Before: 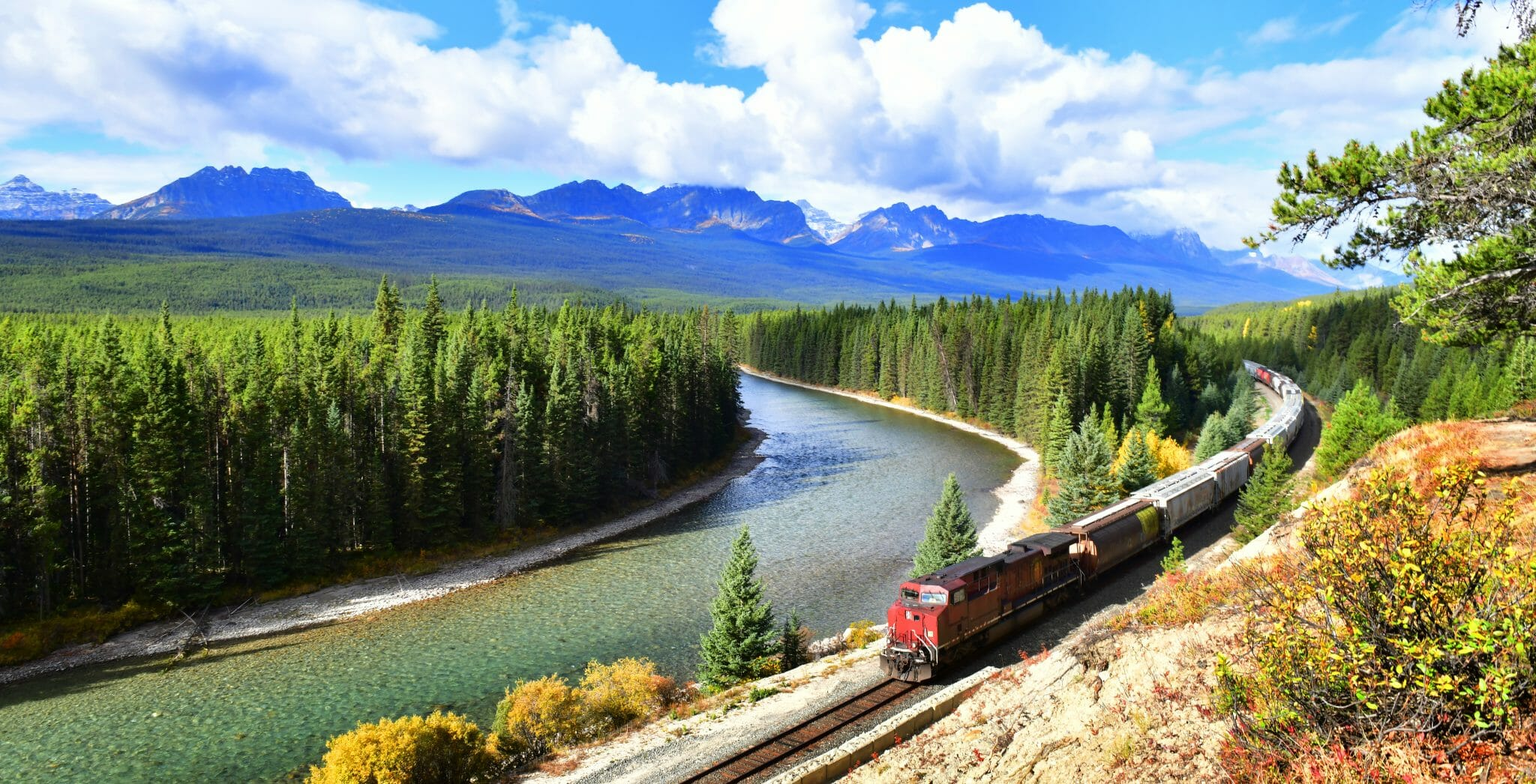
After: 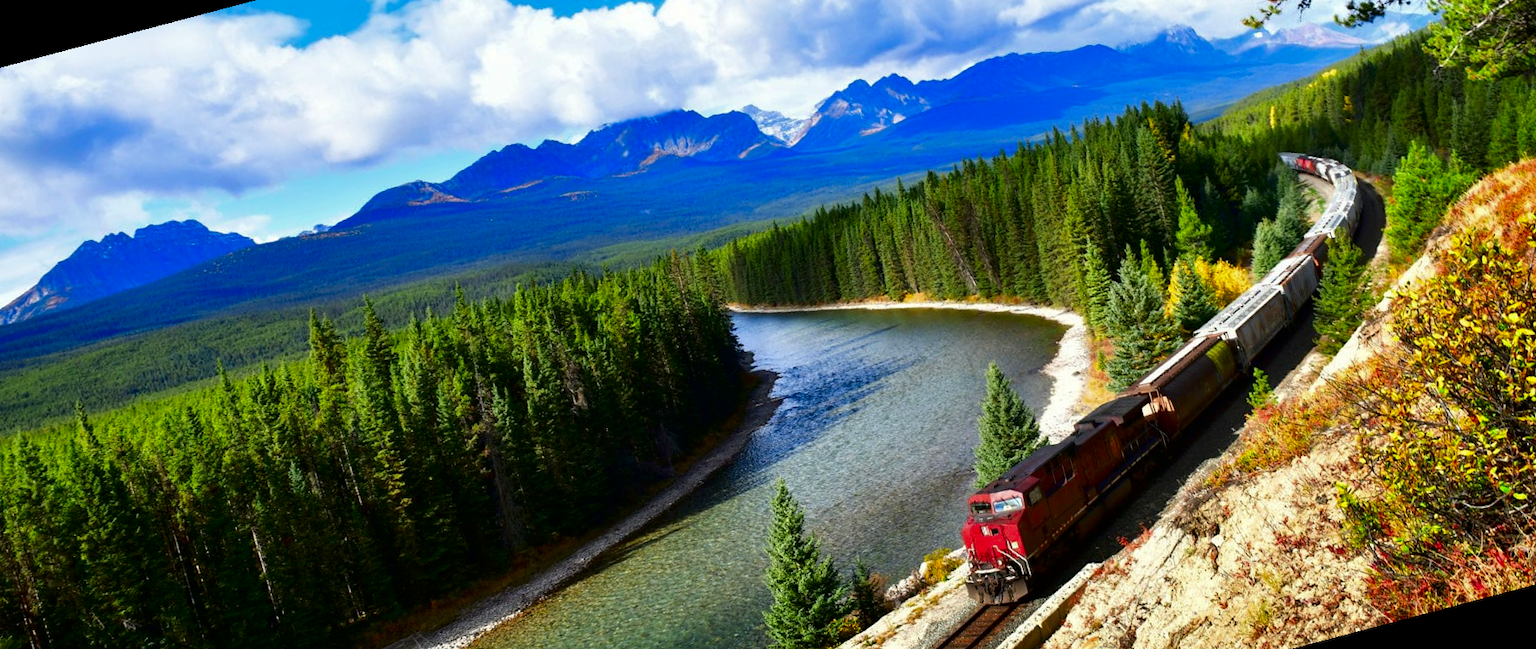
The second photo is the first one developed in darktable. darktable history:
rotate and perspective: rotation -14.8°, crop left 0.1, crop right 0.903, crop top 0.25, crop bottom 0.748
contrast brightness saturation: brightness -0.25, saturation 0.2
